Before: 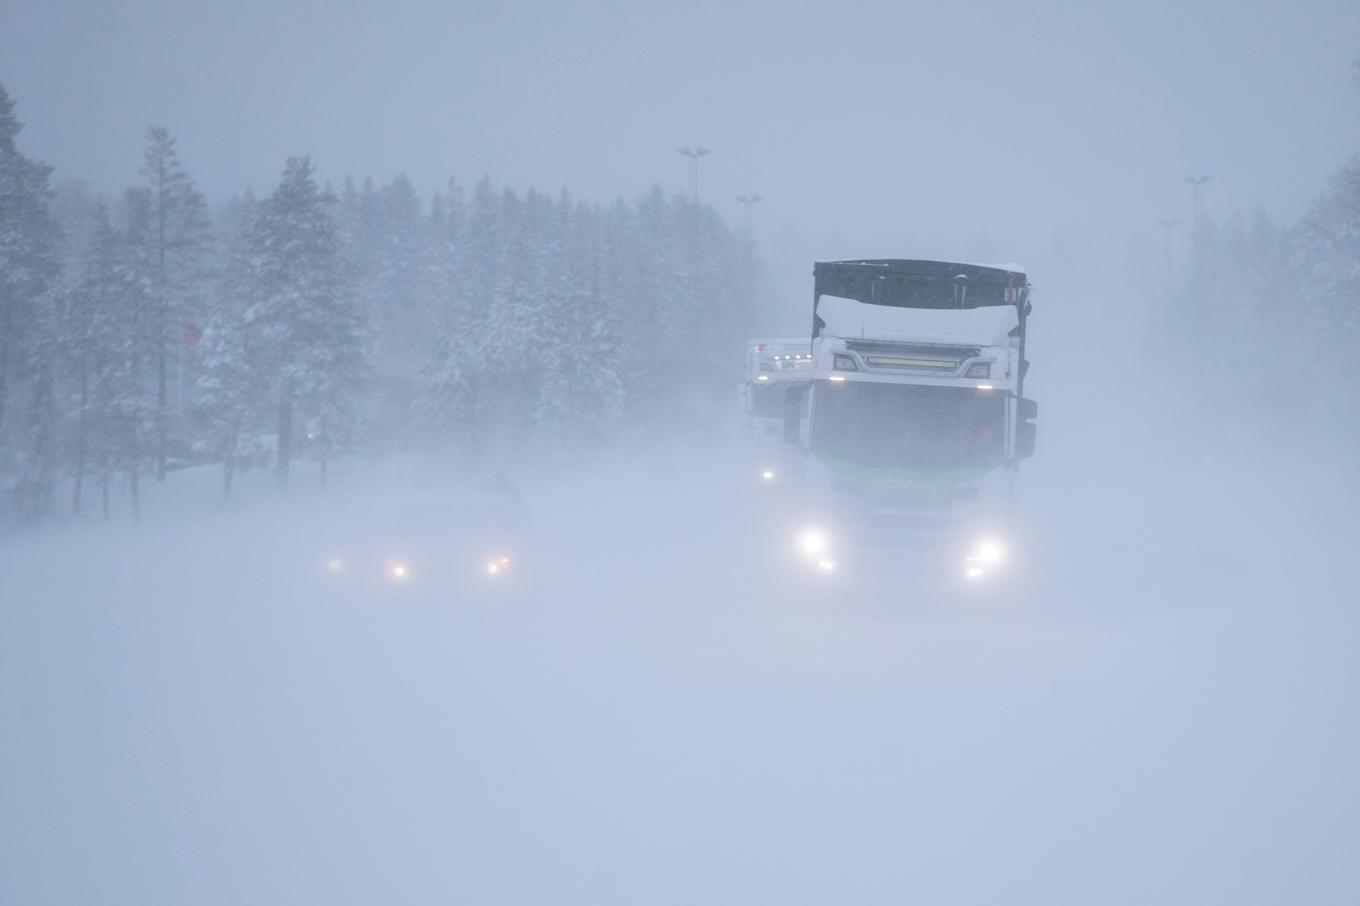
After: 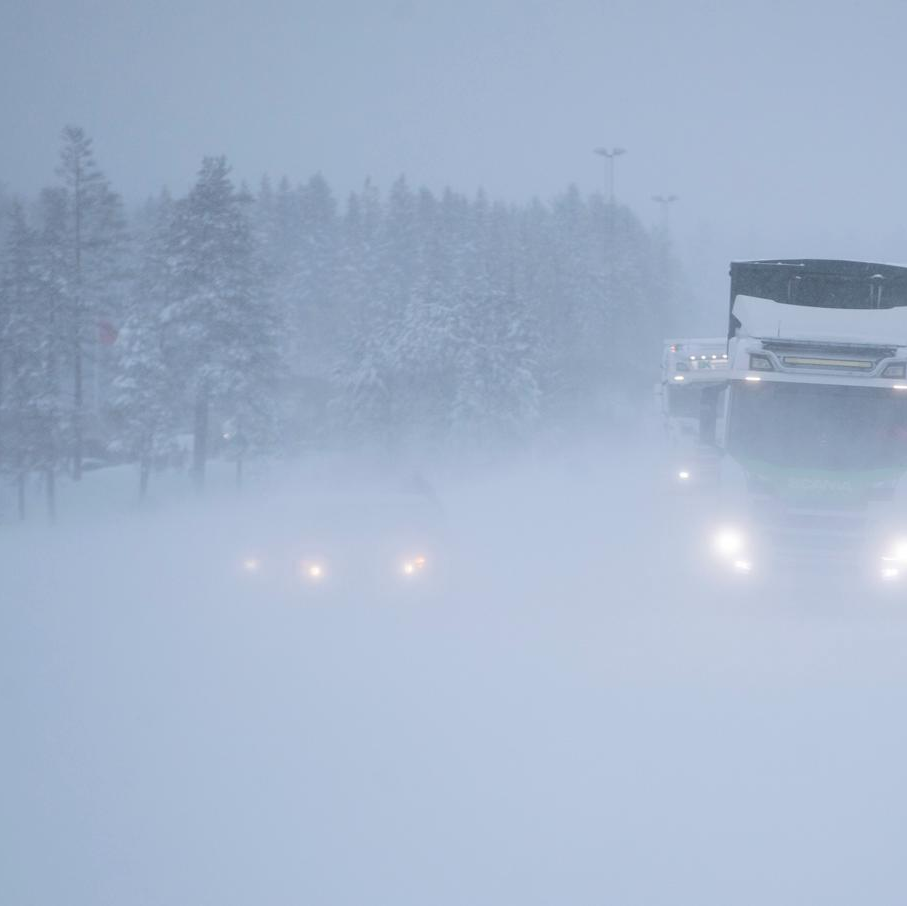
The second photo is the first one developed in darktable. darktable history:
crop and rotate: left 6.249%, right 27.019%
